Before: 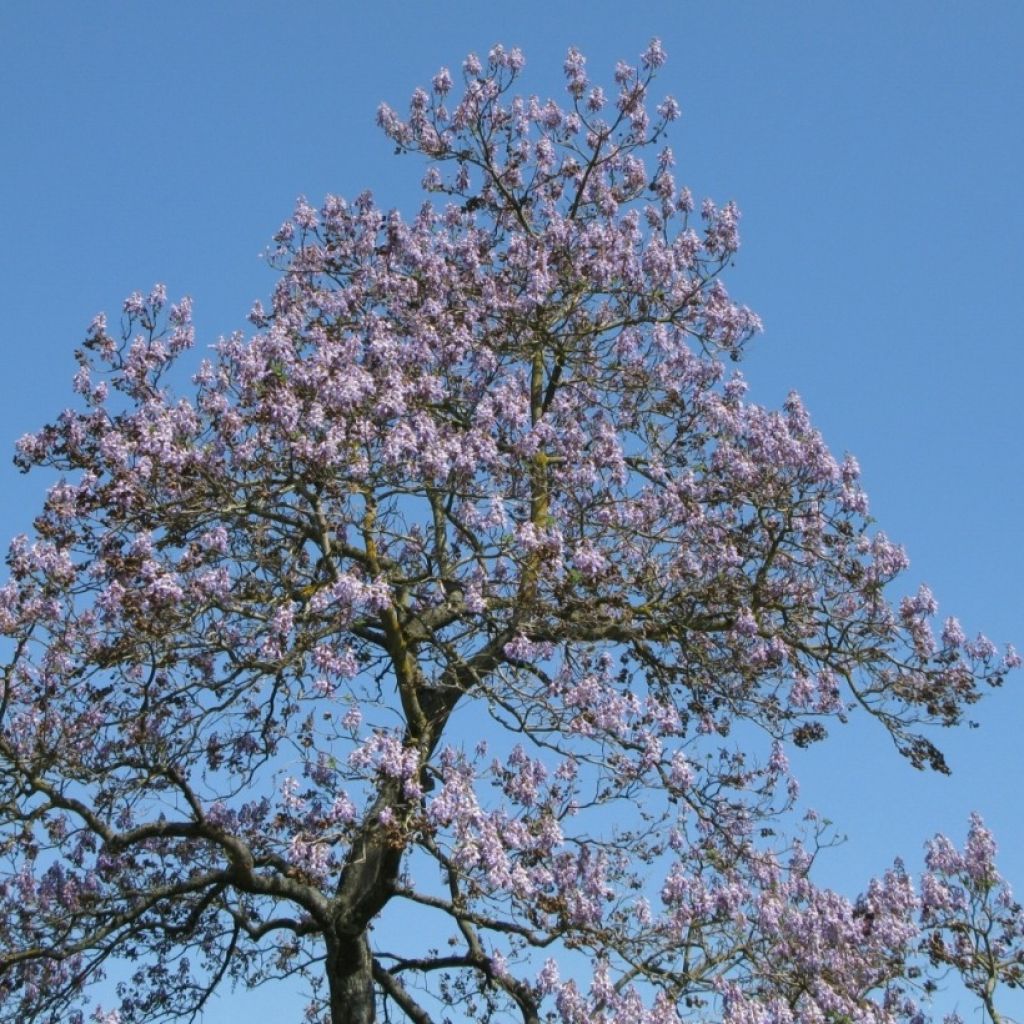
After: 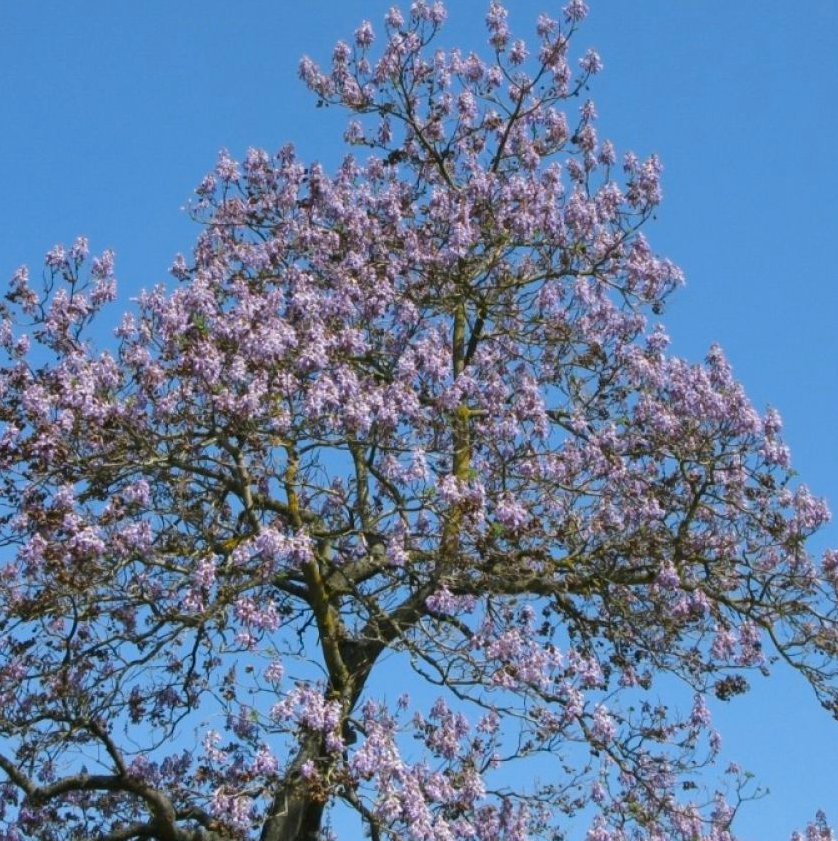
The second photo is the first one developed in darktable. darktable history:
contrast brightness saturation: saturation 0.179
crop and rotate: left 7.627%, top 4.635%, right 10.534%, bottom 13.161%
